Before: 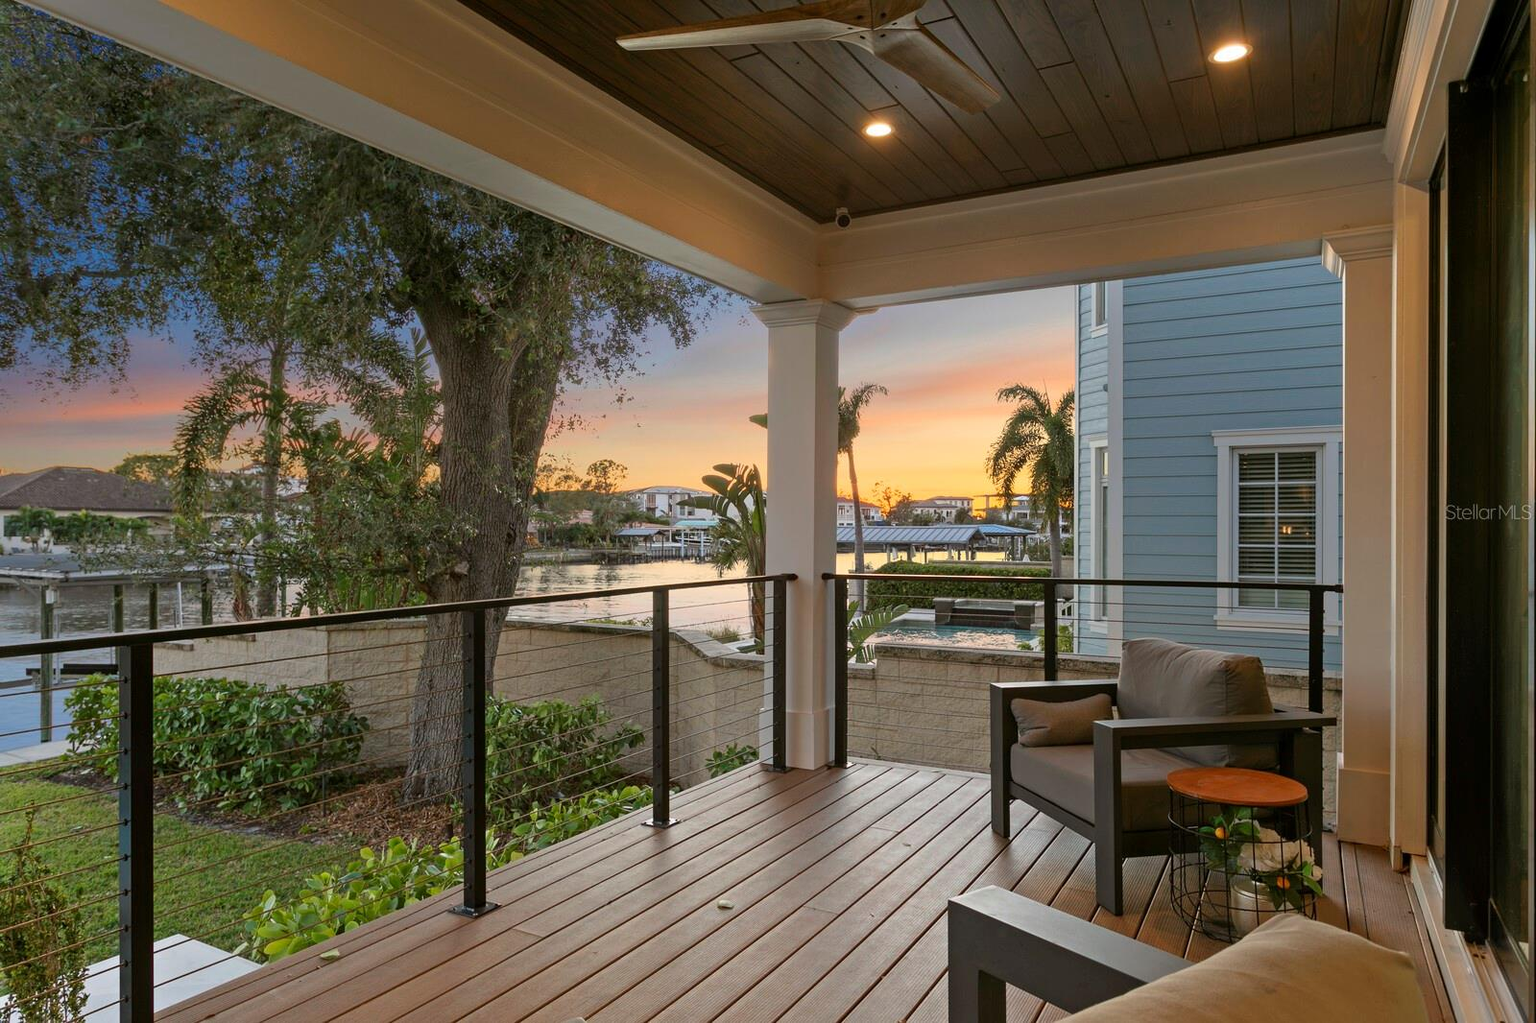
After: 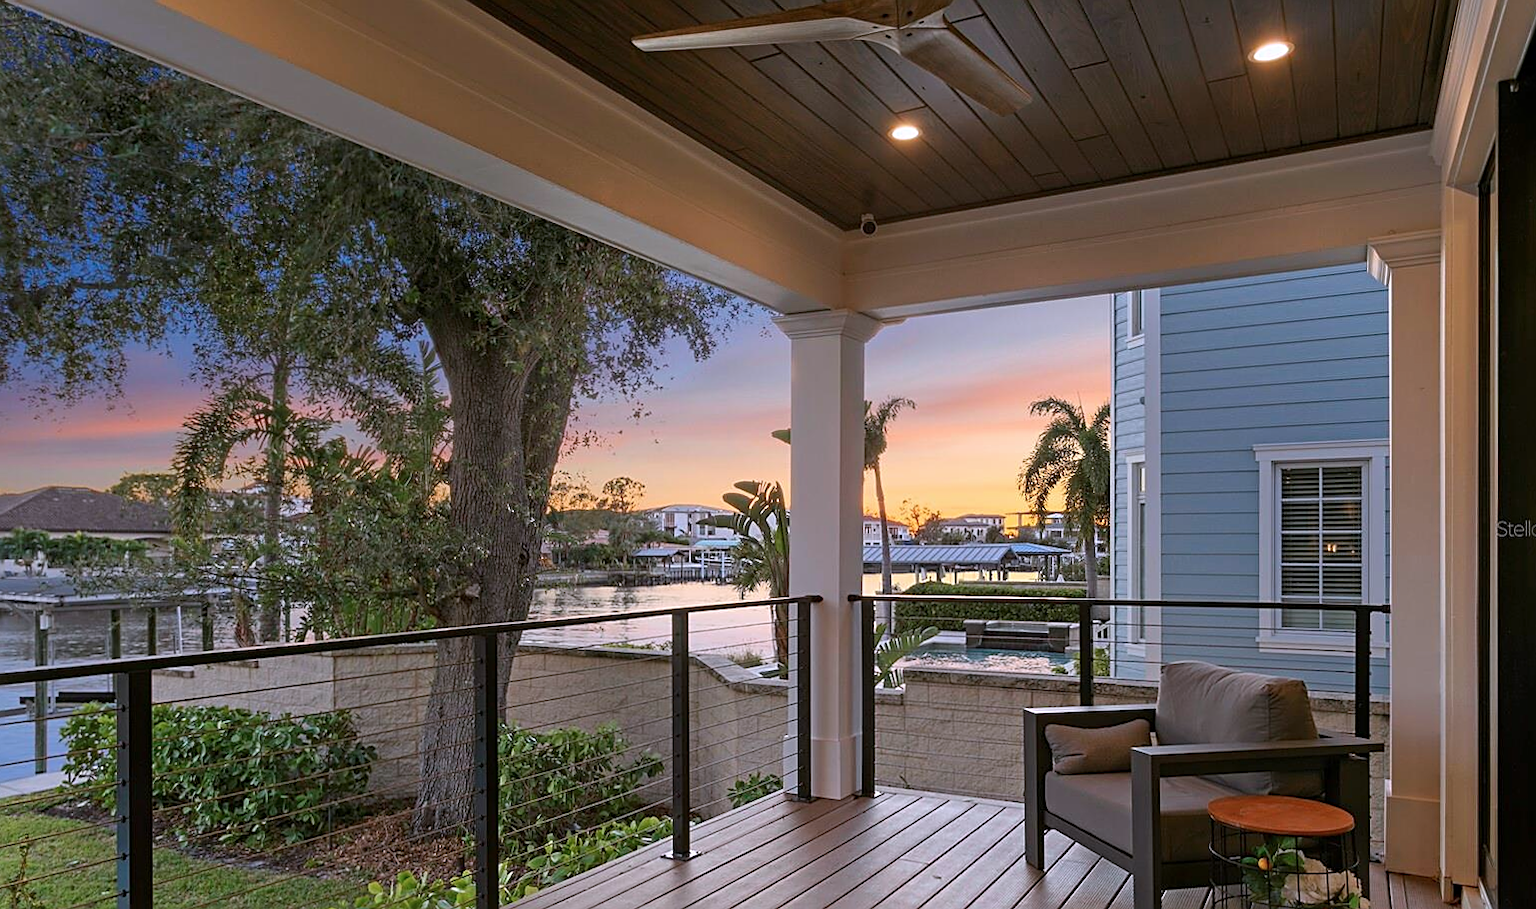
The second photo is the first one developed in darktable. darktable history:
sharpen: on, module defaults
color calibration: illuminant as shot in camera, x 0.363, y 0.385, temperature 4528.04 K
crop and rotate: angle 0.2°, left 0.275%, right 3.127%, bottom 14.18%
